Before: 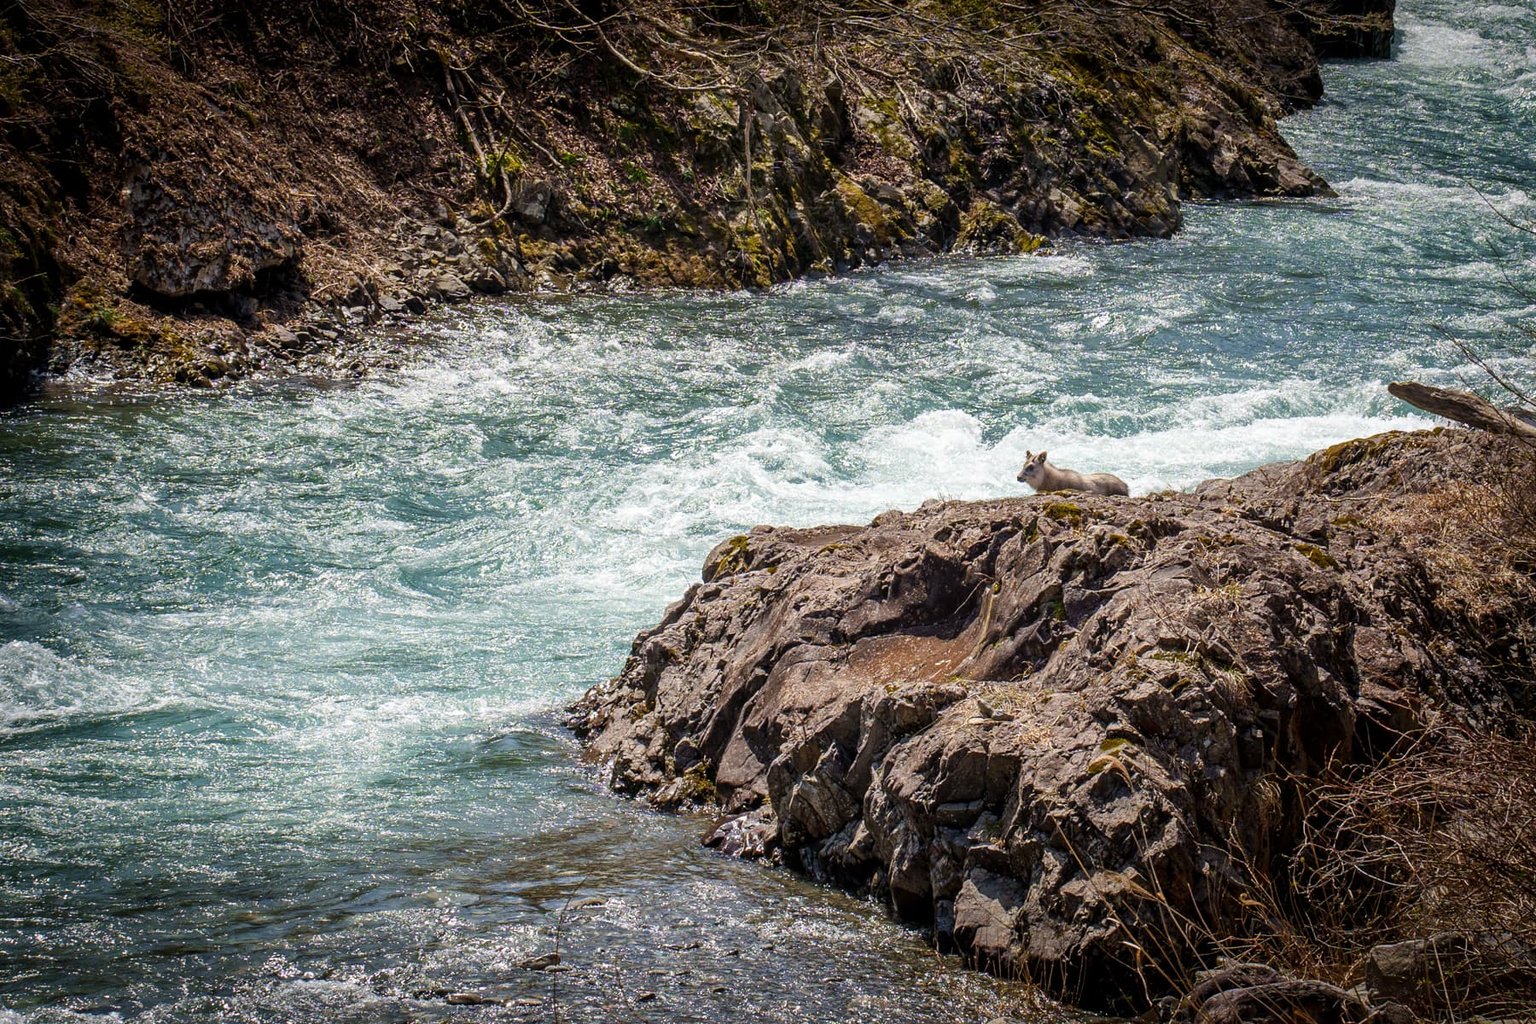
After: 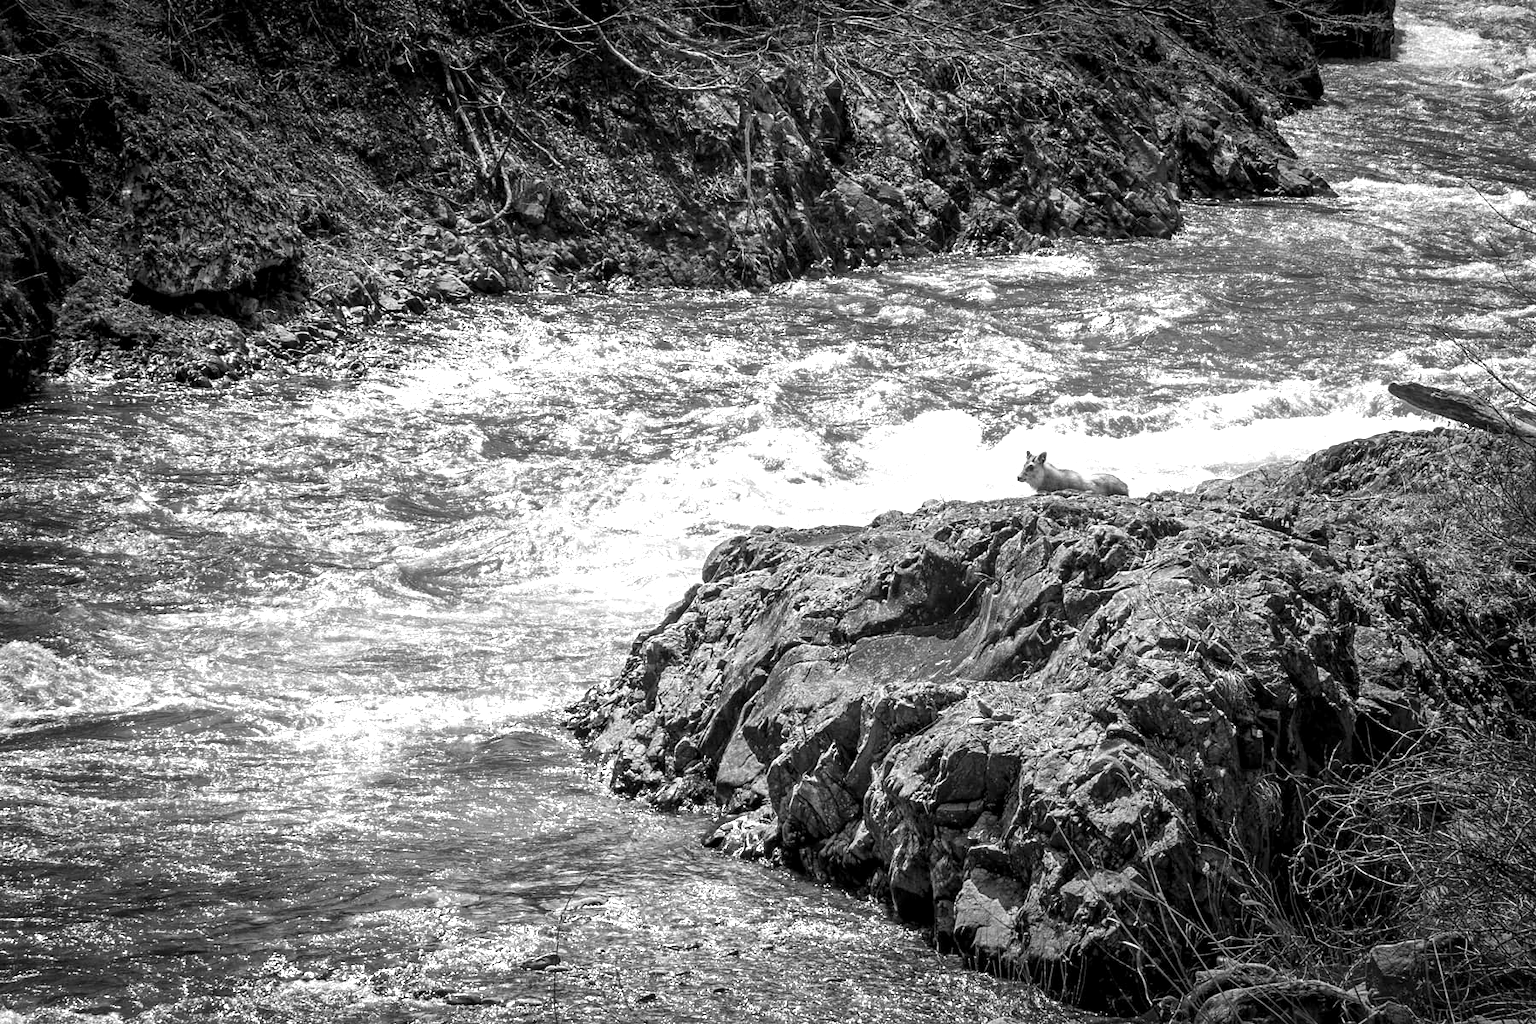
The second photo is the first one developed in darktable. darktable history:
exposure: exposure 0.951 EV, compensate highlight preservation false
color zones: curves: ch0 [(0.002, 0.589) (0.107, 0.484) (0.146, 0.249) (0.217, 0.352) (0.309, 0.525) (0.39, 0.404) (0.455, 0.169) (0.597, 0.055) (0.724, 0.212) (0.775, 0.691) (0.869, 0.571) (1, 0.587)]; ch1 [(0, 0) (0.143, 0) (0.286, 0) (0.429, 0) (0.571, 0) (0.714, 0) (0.857, 0)]
local contrast: mode bilateral grid, contrast 25, coarseness 50, detail 122%, midtone range 0.2
